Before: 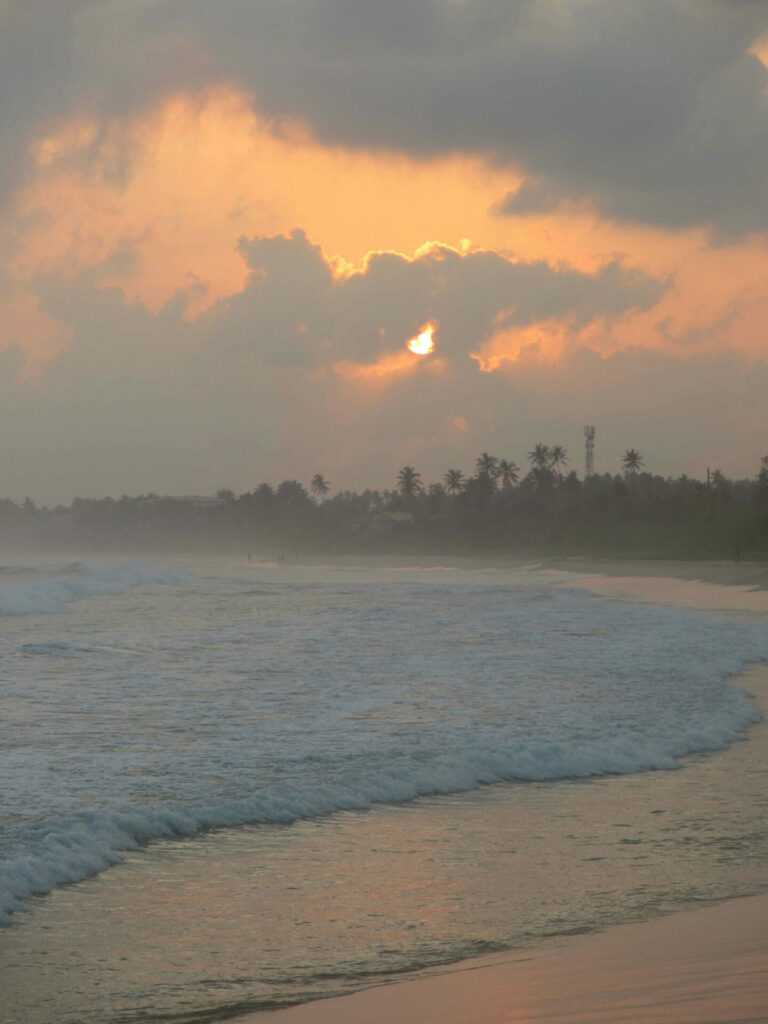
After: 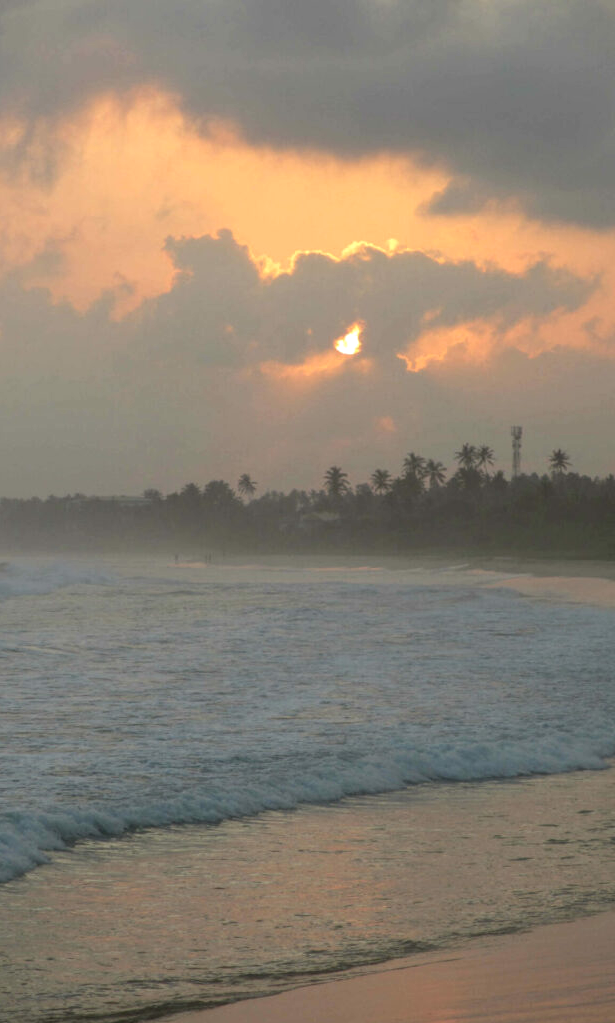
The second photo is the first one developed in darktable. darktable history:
crop and rotate: left 9.597%, right 10.195%
local contrast: on, module defaults
